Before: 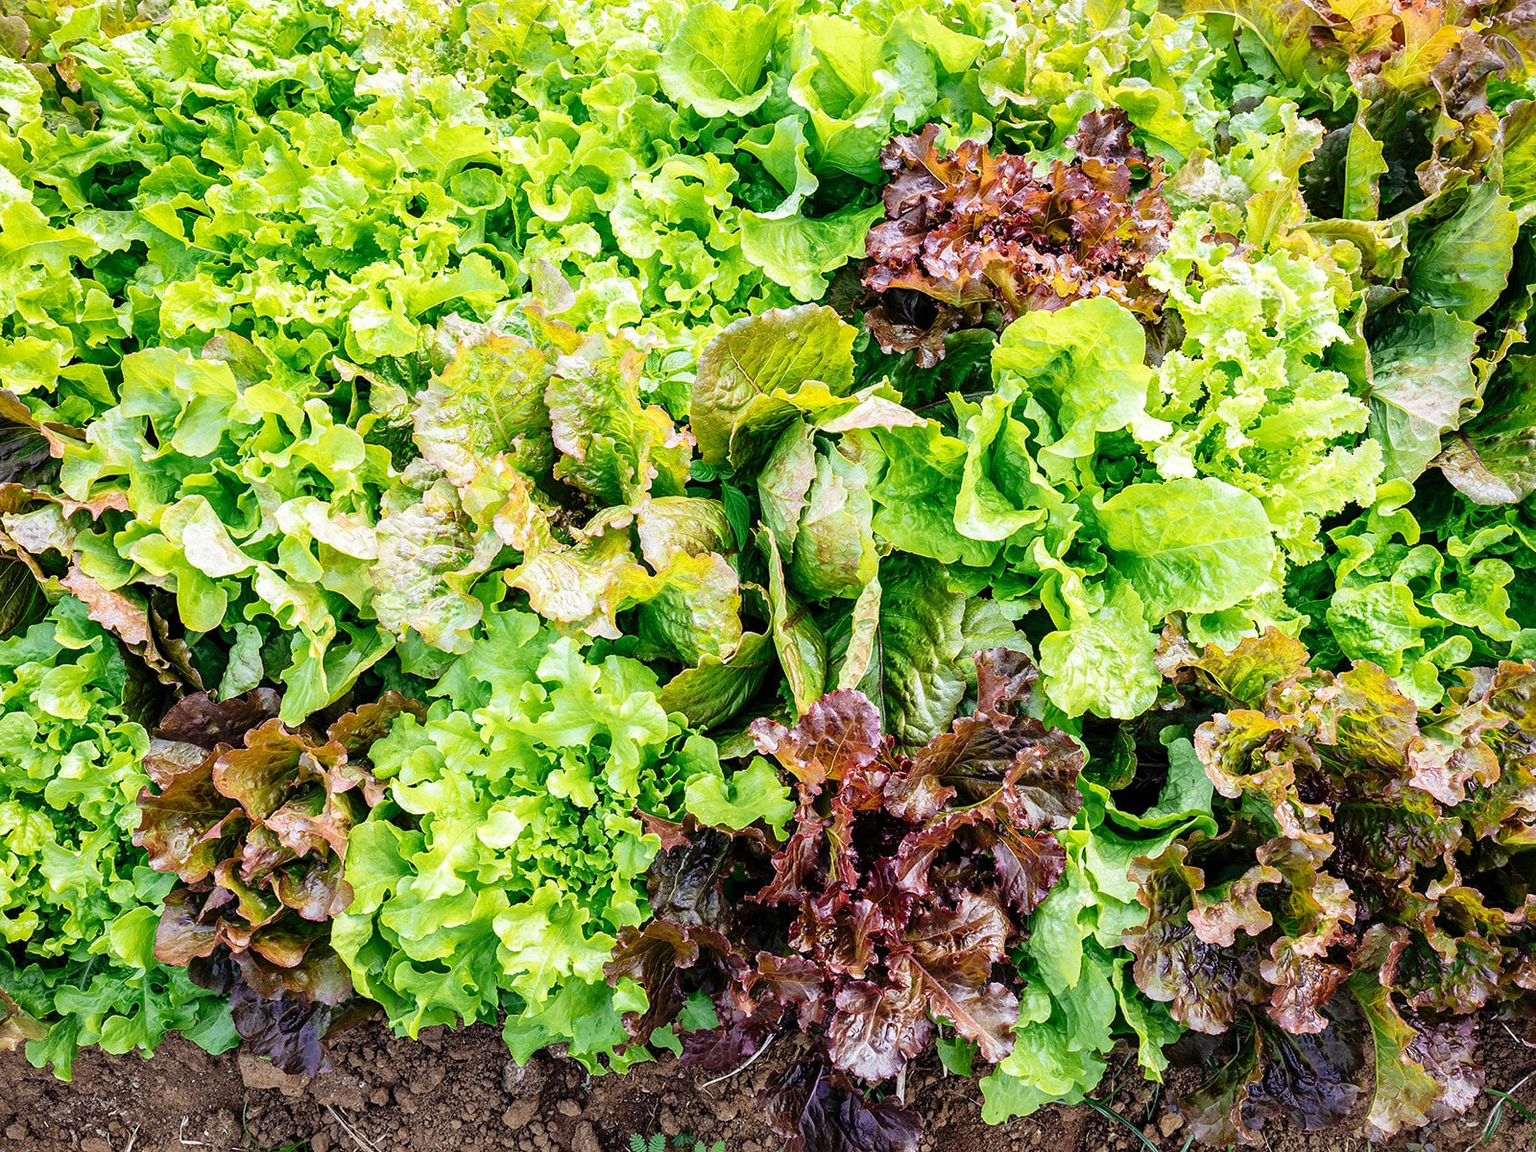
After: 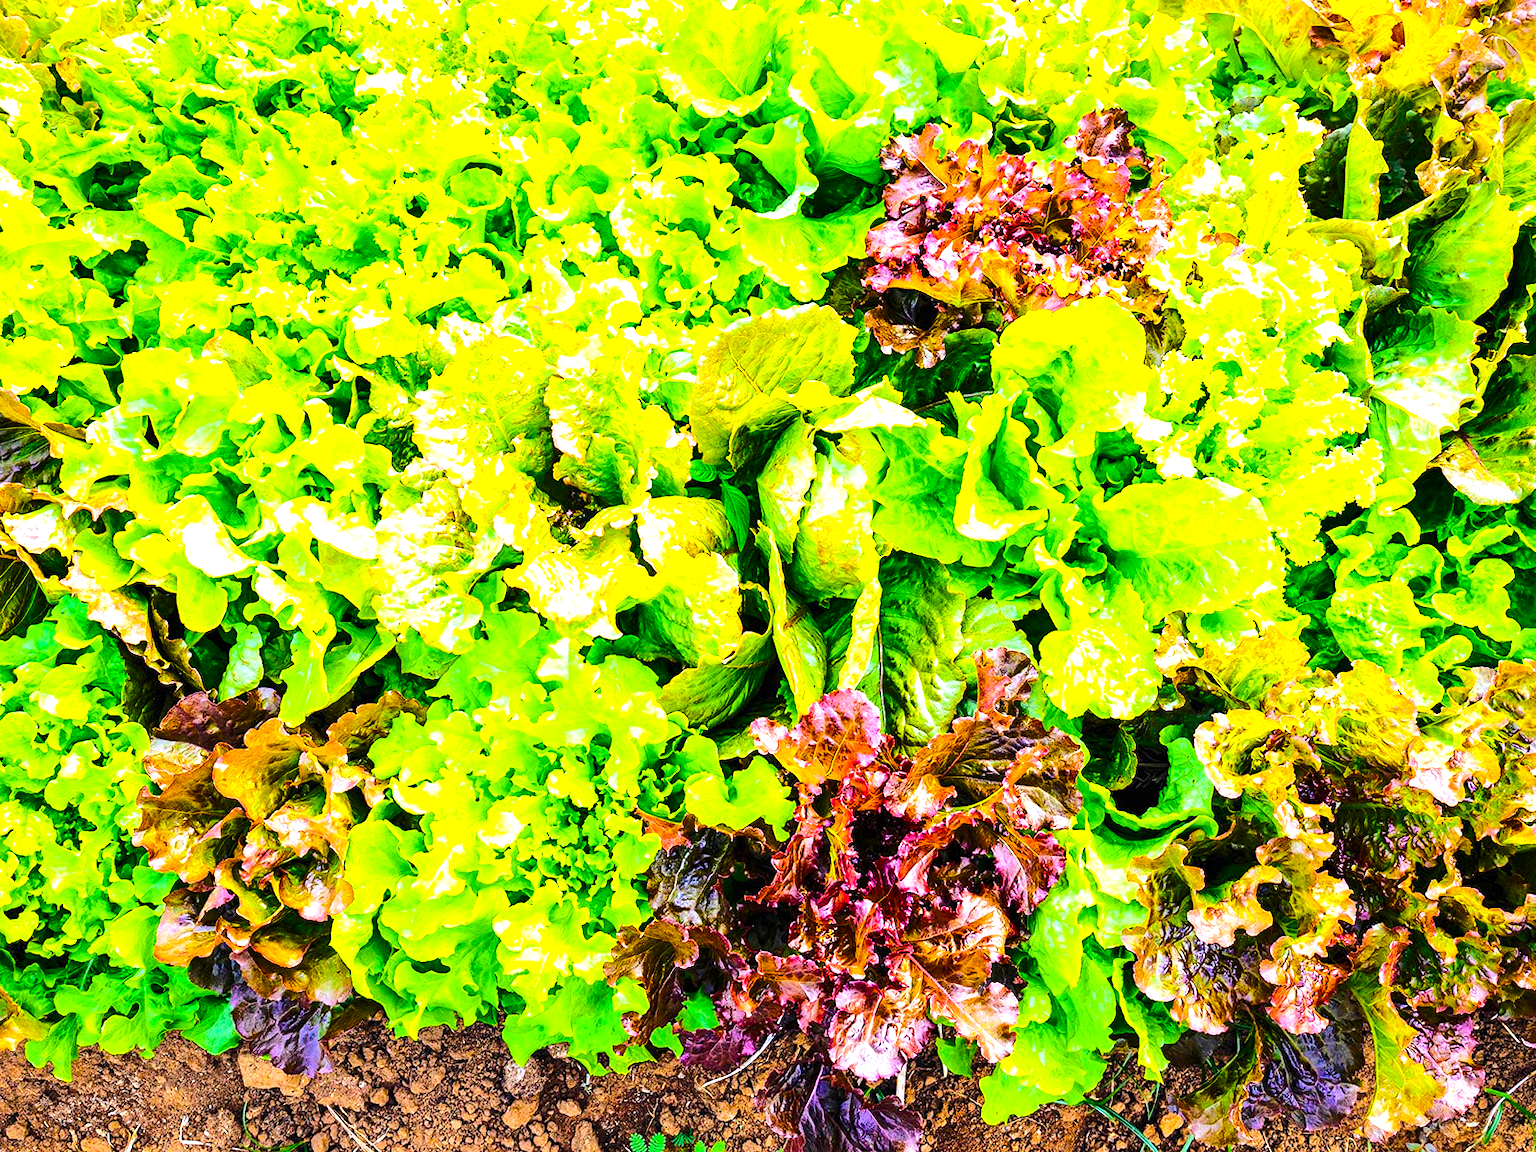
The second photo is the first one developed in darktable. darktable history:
rgb curve: curves: ch0 [(0, 0) (0.284, 0.292) (0.505, 0.644) (1, 1)]; ch1 [(0, 0) (0.284, 0.292) (0.505, 0.644) (1, 1)]; ch2 [(0, 0) (0.284, 0.292) (0.505, 0.644) (1, 1)], compensate middle gray true
color balance rgb: linear chroma grading › global chroma 25%, perceptual saturation grading › global saturation 40%, perceptual brilliance grading › global brilliance 30%, global vibrance 40%
tone equalizer: -7 EV 0.18 EV, -6 EV 0.12 EV, -5 EV 0.08 EV, -4 EV 0.04 EV, -2 EV -0.02 EV, -1 EV -0.04 EV, +0 EV -0.06 EV, luminance estimator HSV value / RGB max
